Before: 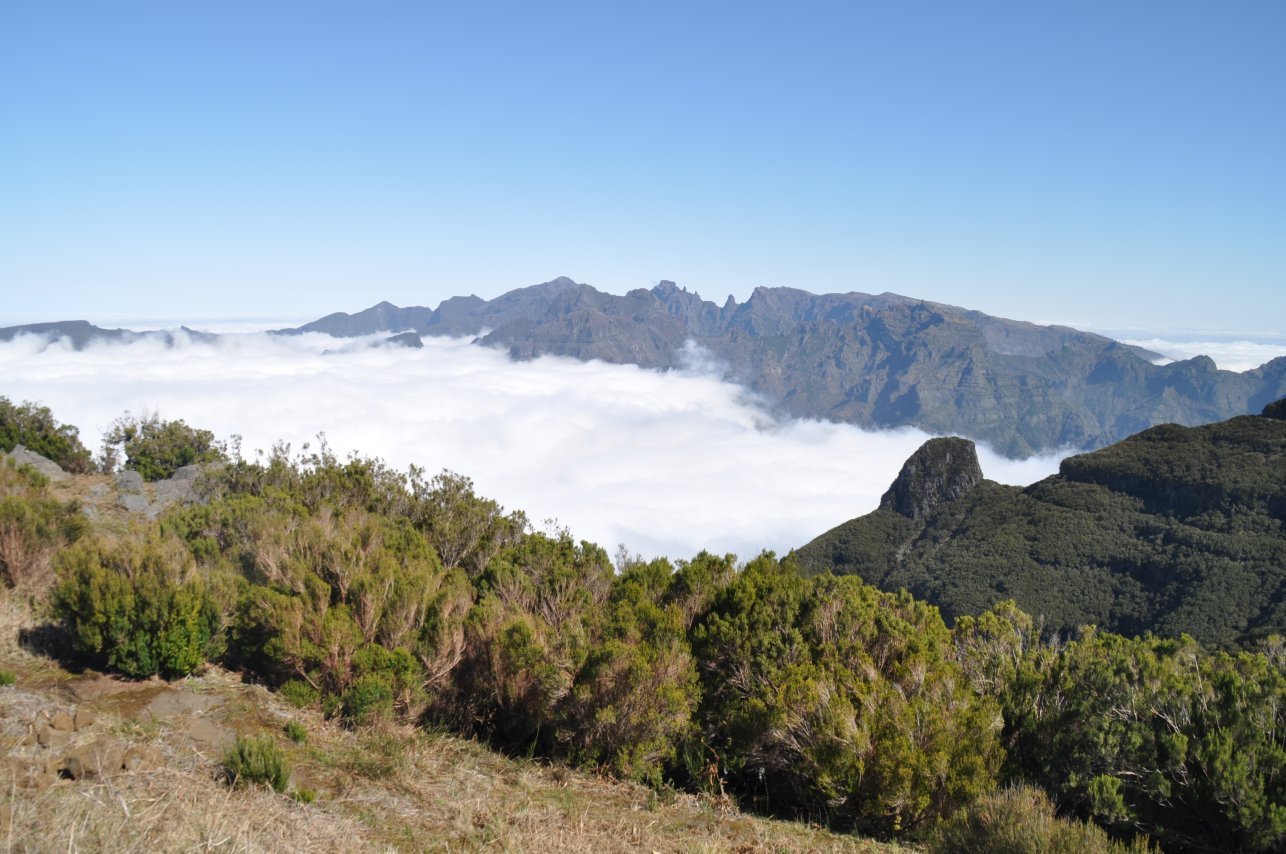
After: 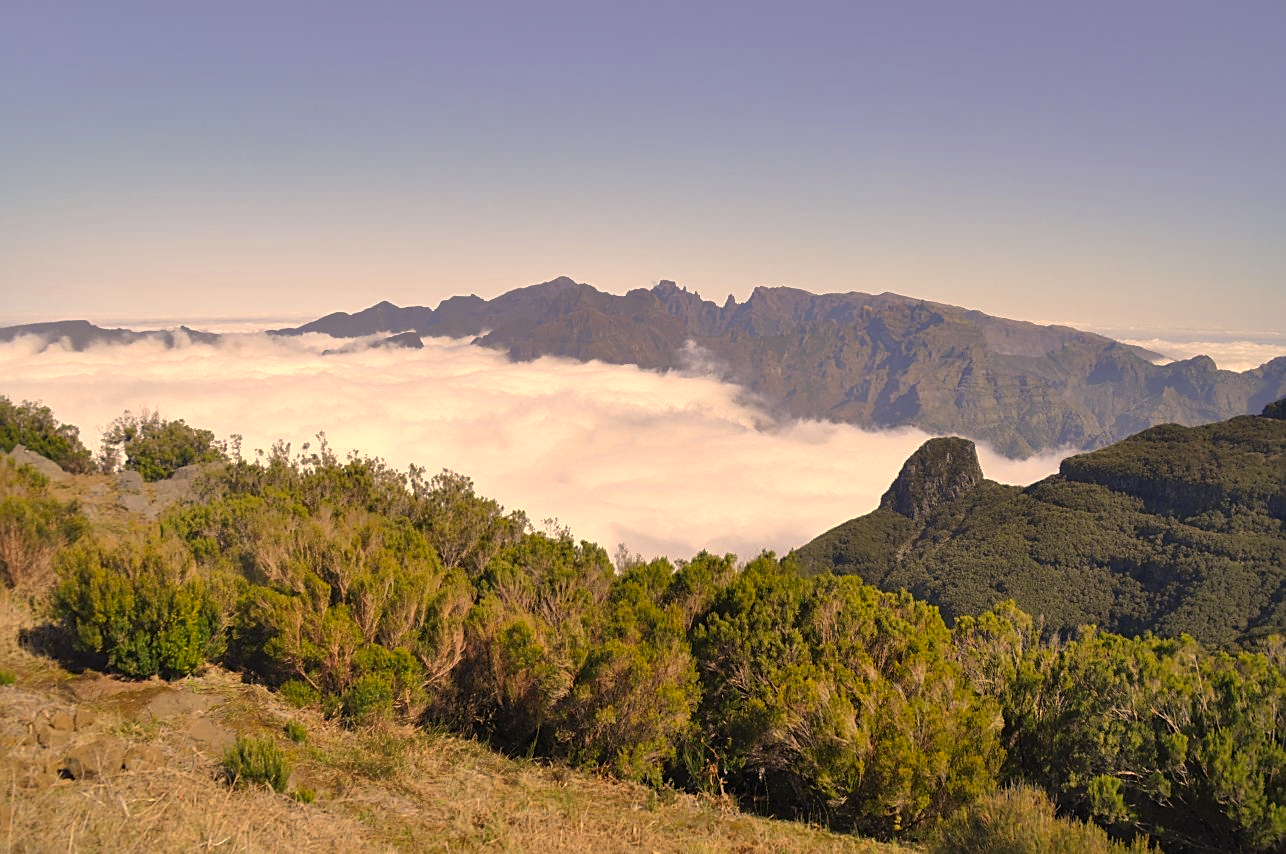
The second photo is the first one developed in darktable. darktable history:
sharpen: on, module defaults
shadows and highlights: highlights -59.94
color correction: highlights a* 14.85, highlights b* 31.24
